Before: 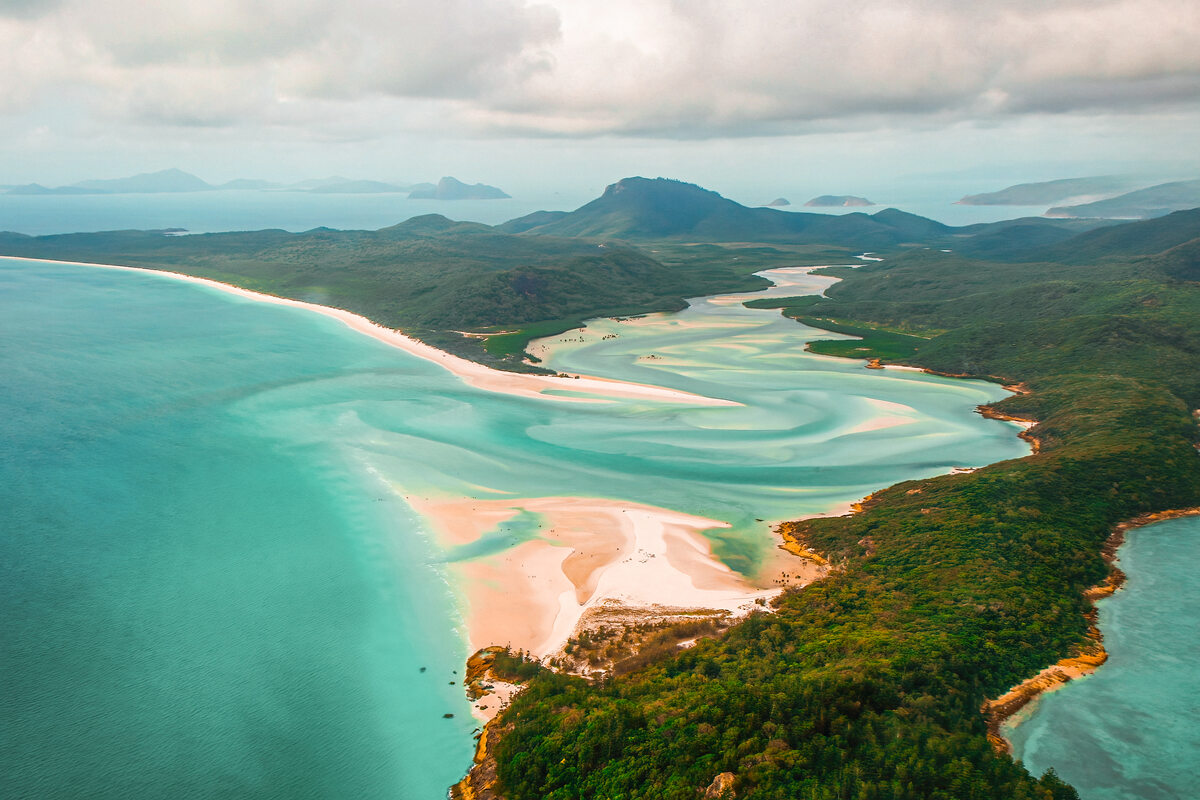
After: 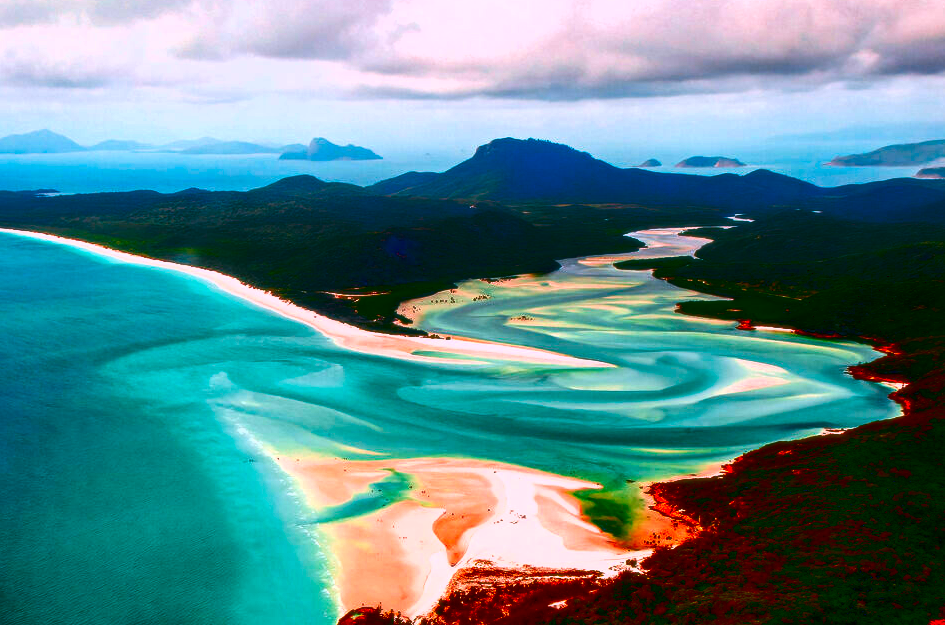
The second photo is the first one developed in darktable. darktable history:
crop and rotate: left 10.77%, top 5.1%, right 10.41%, bottom 16.76%
color correction: highlights a* -4.98, highlights b* -3.76, shadows a* 3.83, shadows b* 4.08
exposure: black level correction 0.025, exposure 0.182 EV, compensate highlight preservation false
contrast brightness saturation: brightness -1, saturation 1
soften: size 10%, saturation 50%, brightness 0.2 EV, mix 10%
tone curve: curves: ch0 [(0, 0) (0.55, 0.716) (0.841, 0.969)]
white balance: red 1.05, blue 1.072
